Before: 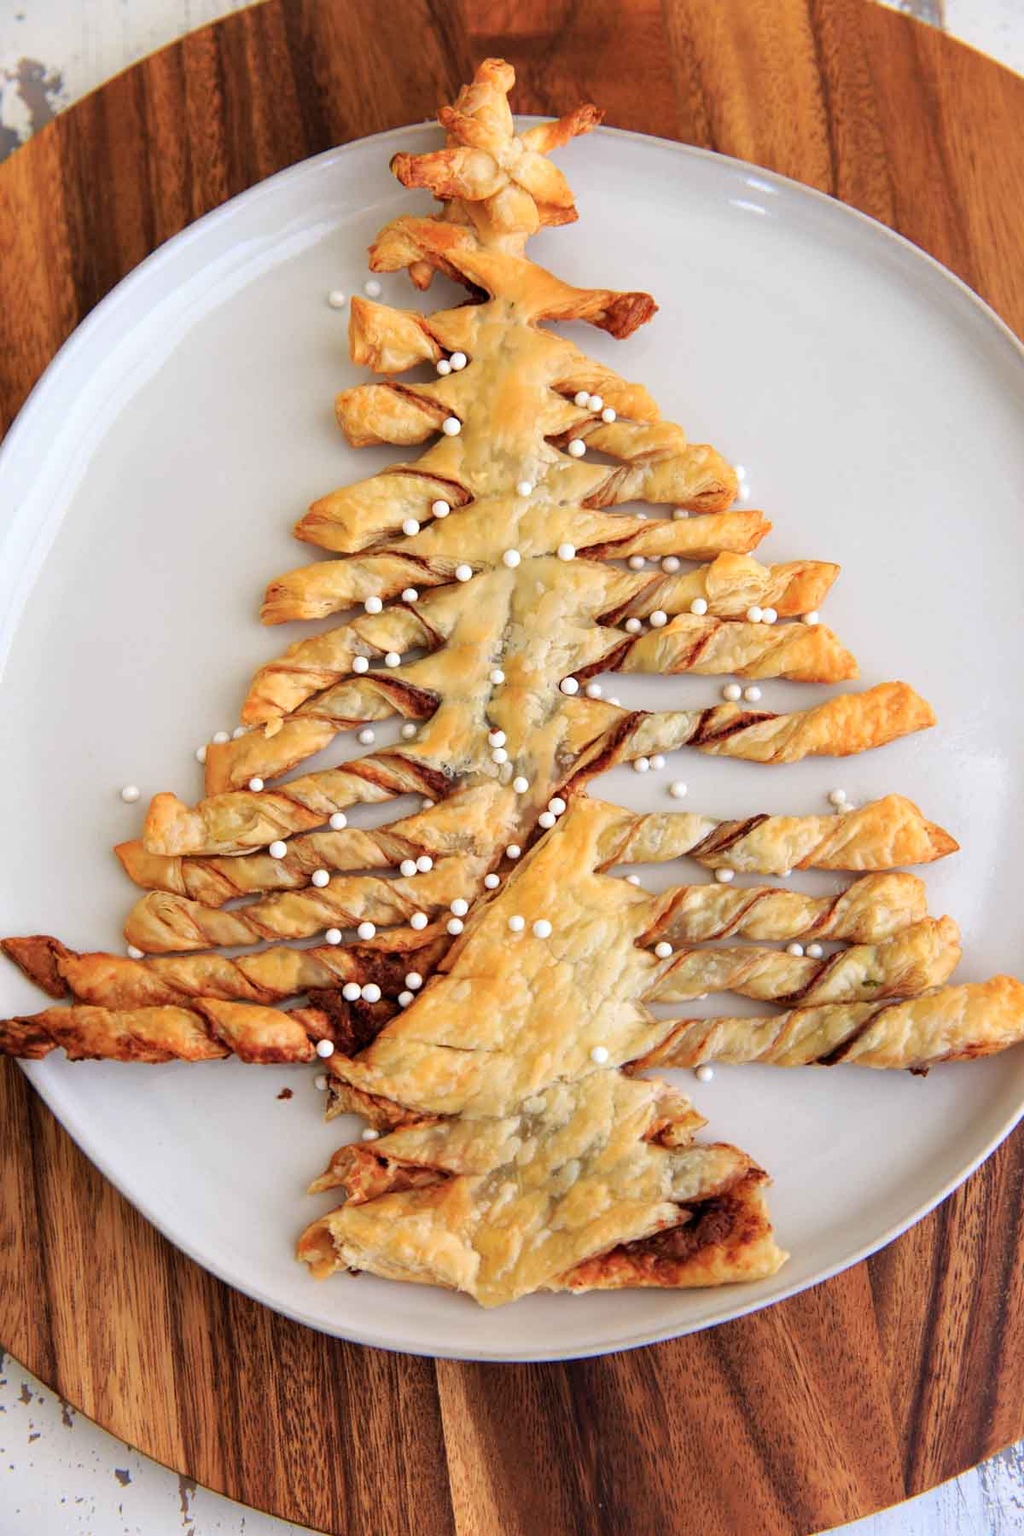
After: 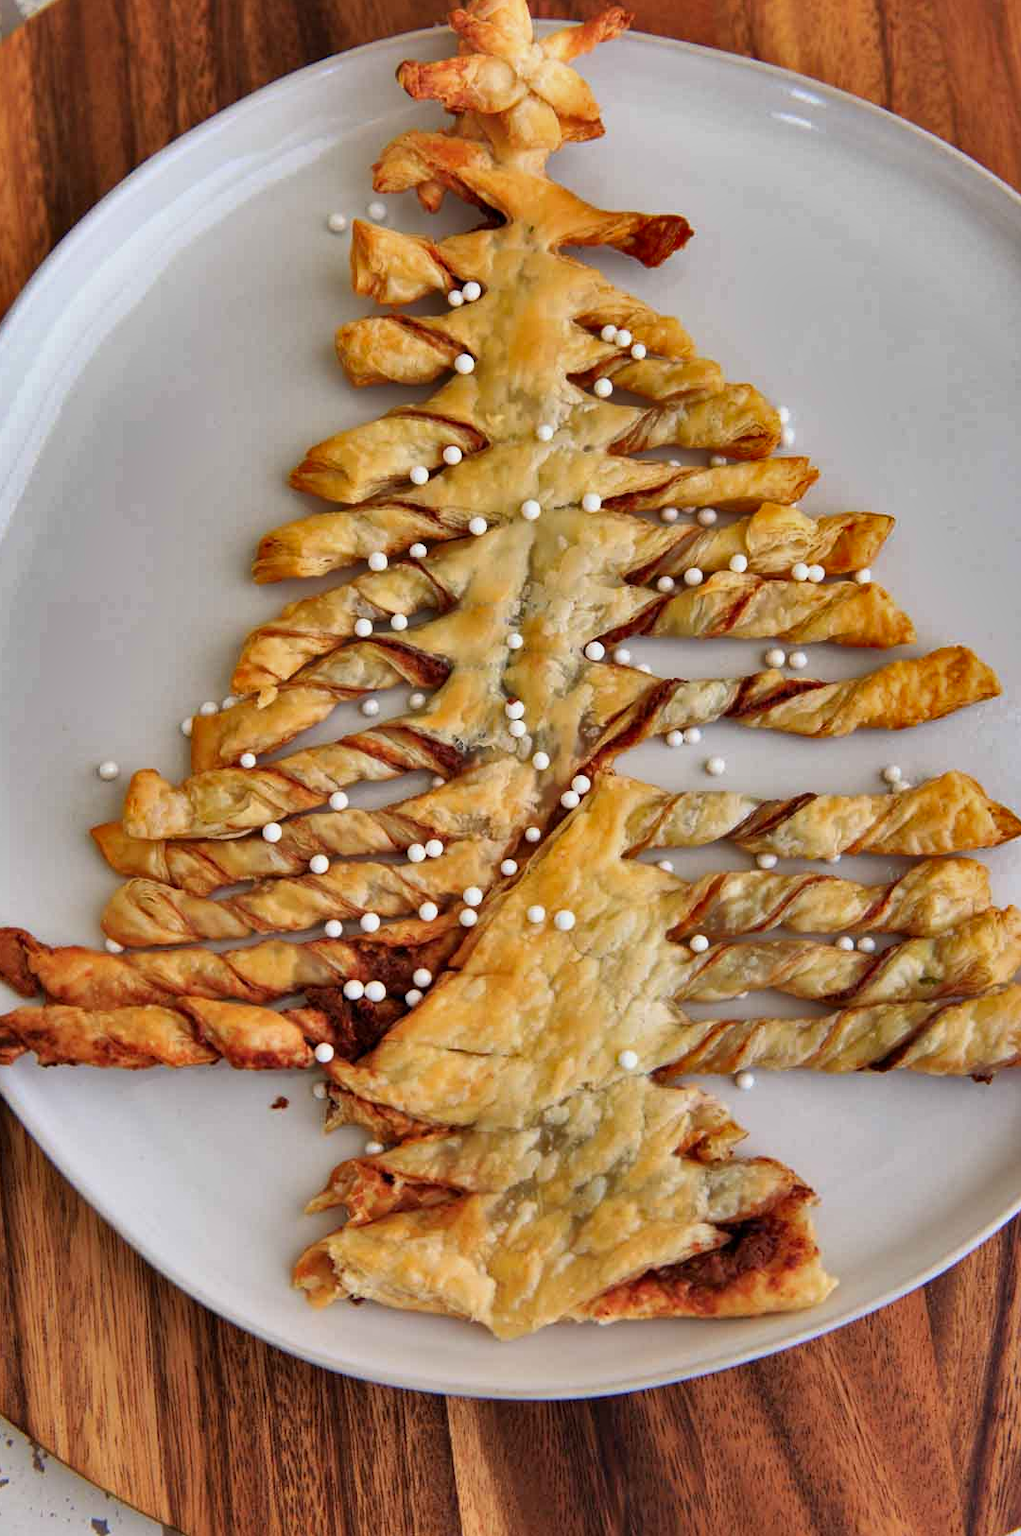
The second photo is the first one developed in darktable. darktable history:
tone equalizer: smoothing diameter 2.17%, edges refinement/feathering 22.32, mask exposure compensation -1.57 EV, filter diffusion 5
crop: left 3.214%, top 6.389%, right 6.67%, bottom 3.282%
shadows and highlights: white point adjustment -3.65, highlights -63.6, soften with gaussian
